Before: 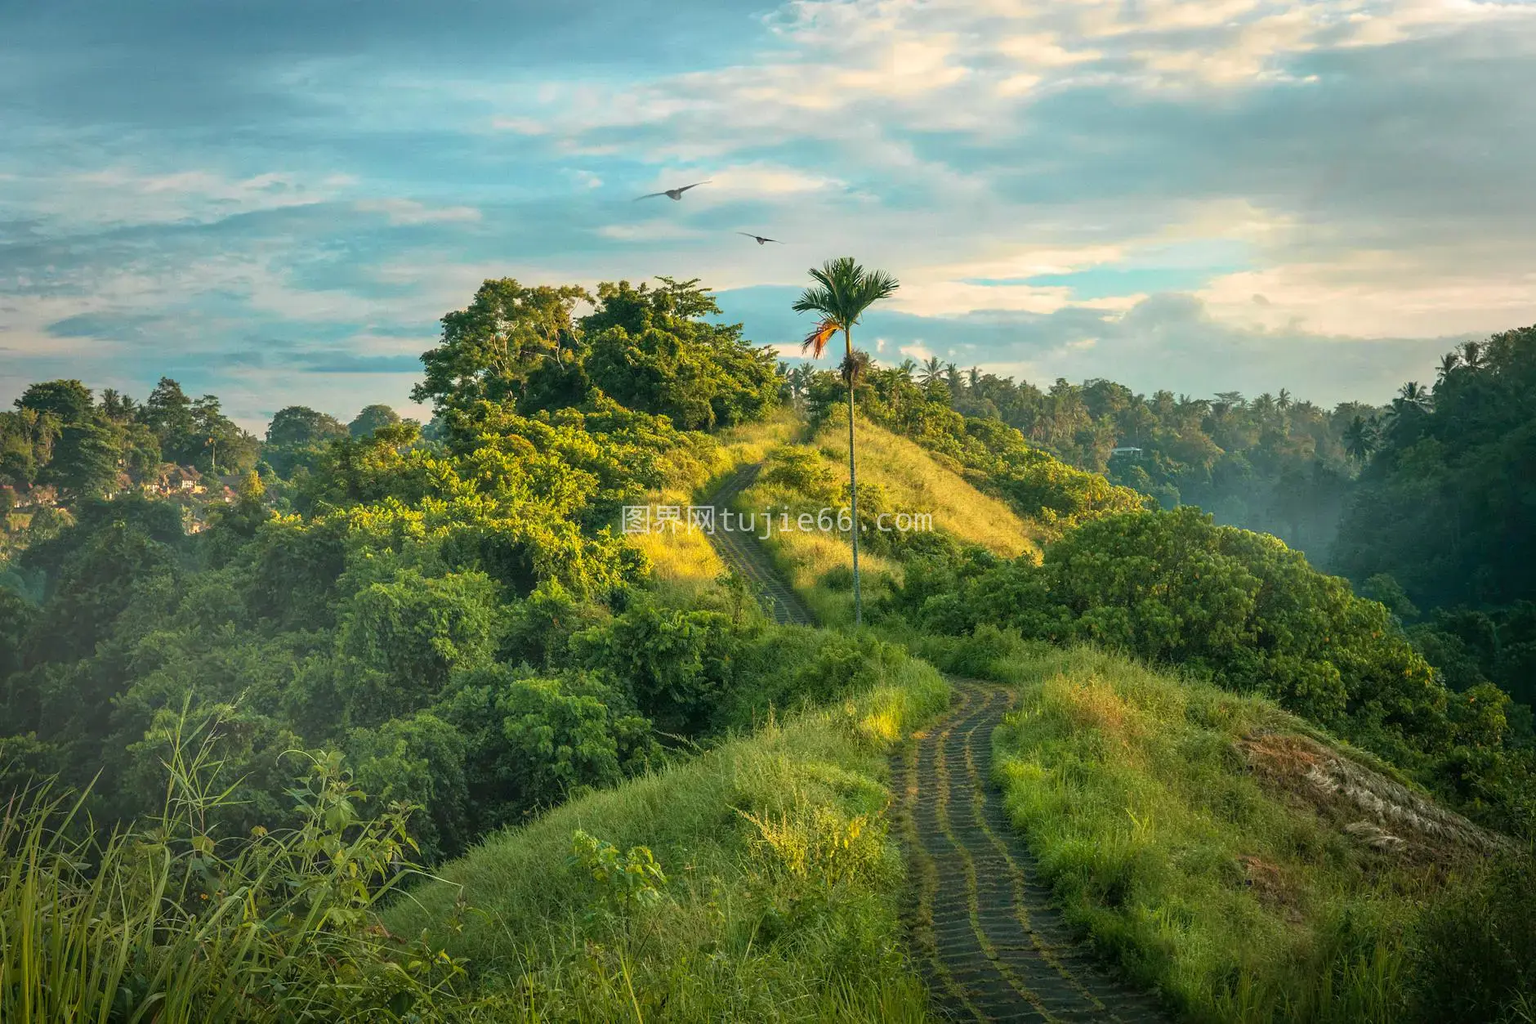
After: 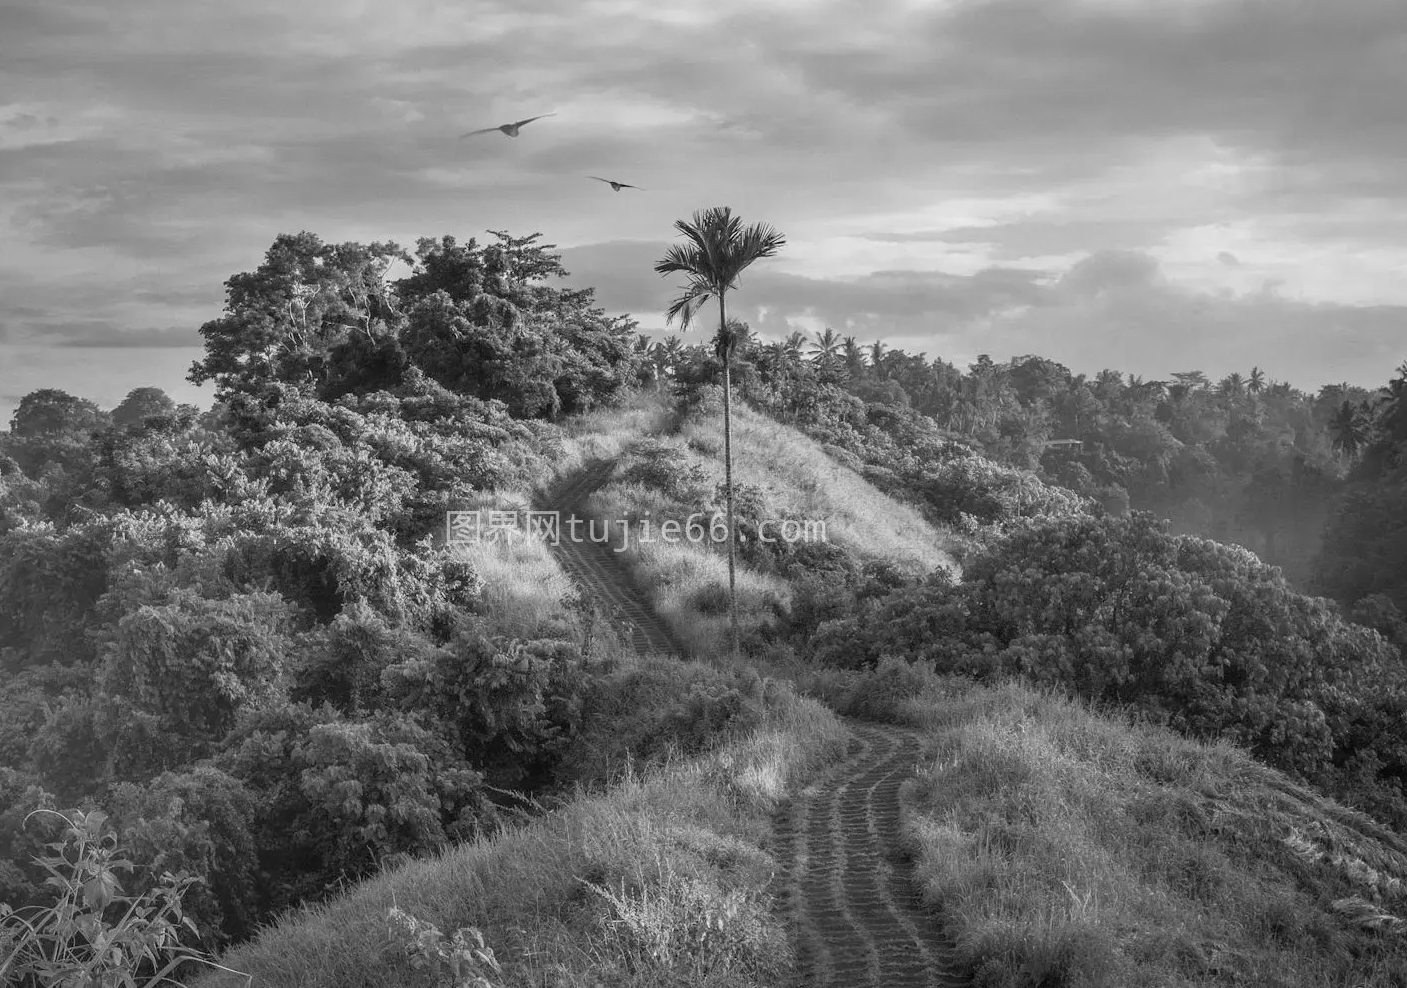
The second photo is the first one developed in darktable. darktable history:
crop: left 16.768%, top 8.653%, right 8.362%, bottom 12.485%
monochrome: a 26.22, b 42.67, size 0.8
